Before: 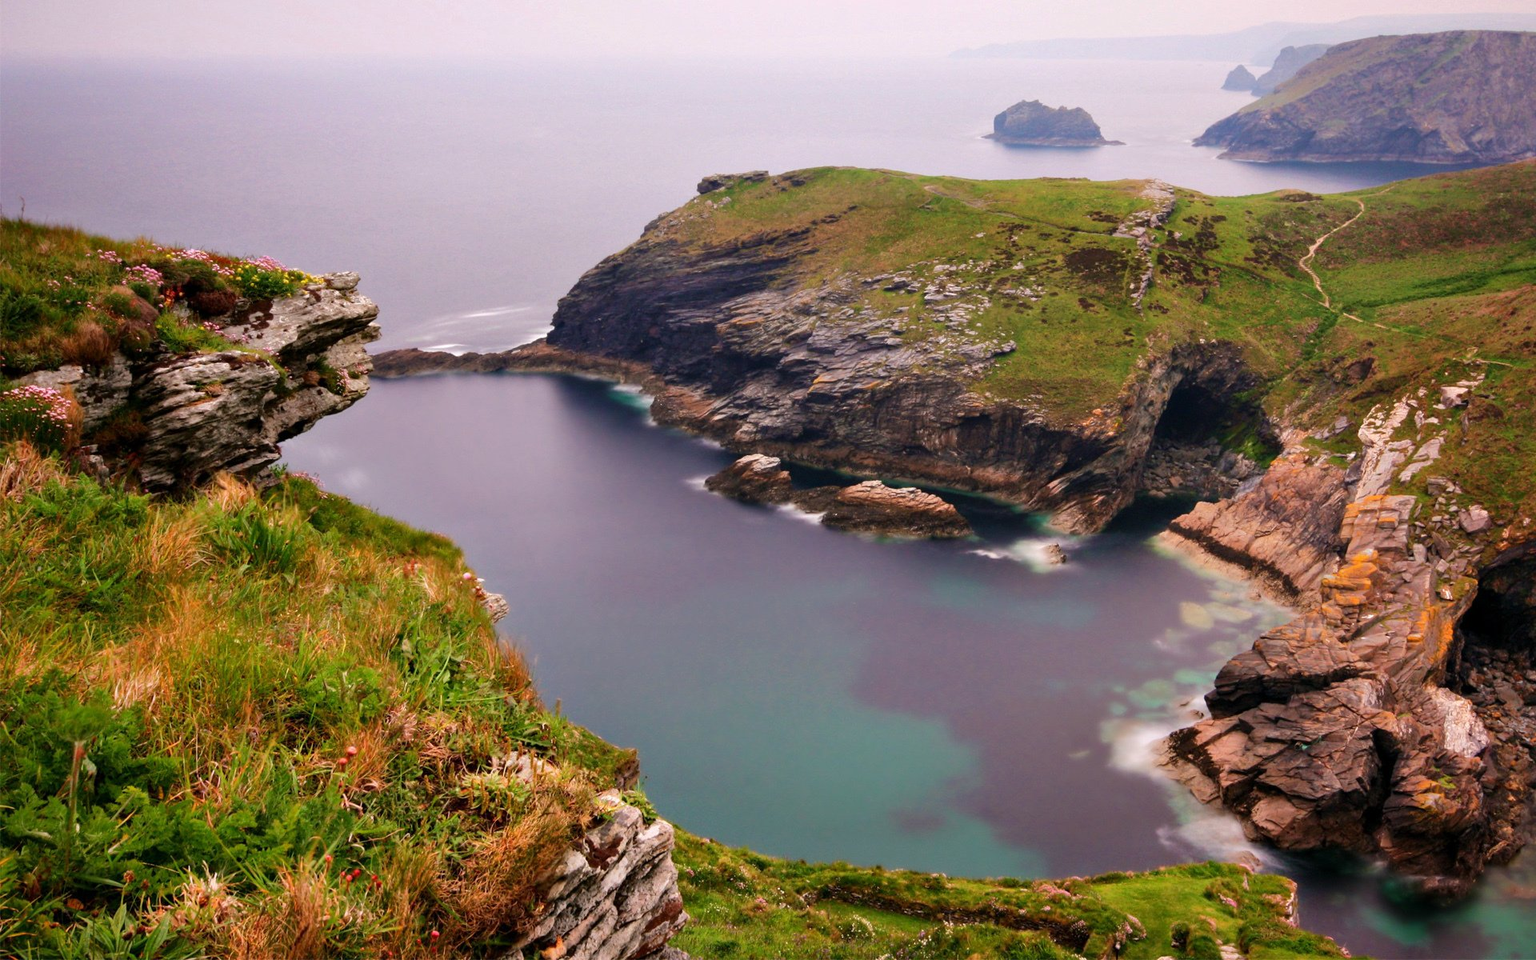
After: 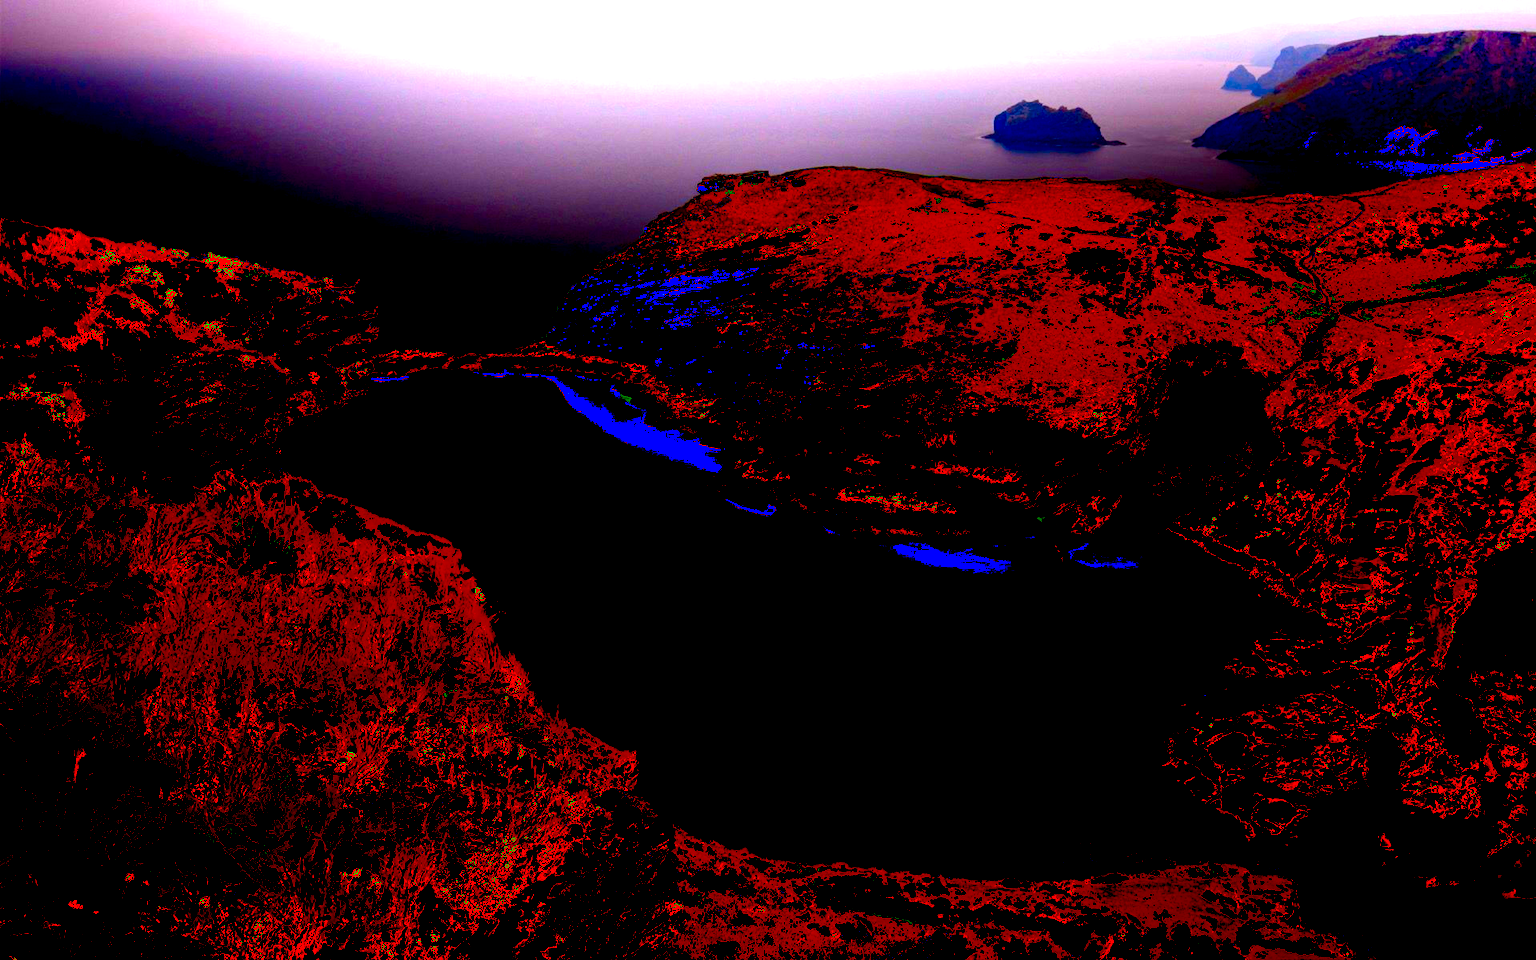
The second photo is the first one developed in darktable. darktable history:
exposure: black level correction 0.1, exposure 2.96 EV, compensate highlight preservation false
local contrast: highlights 28%, detail 150%
